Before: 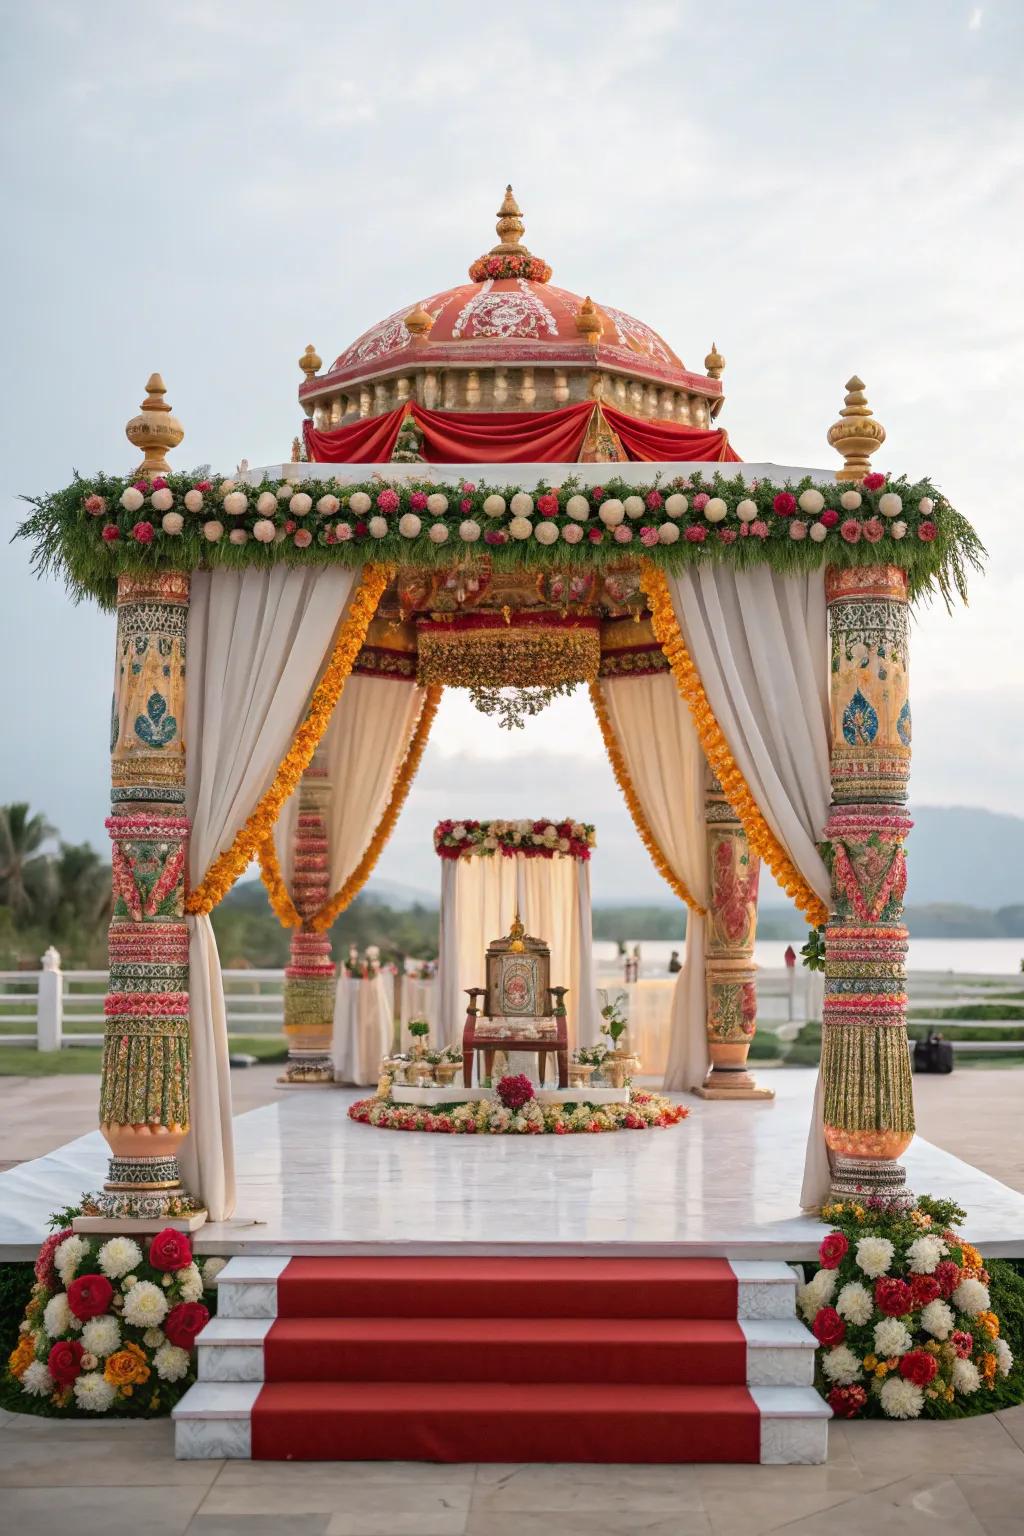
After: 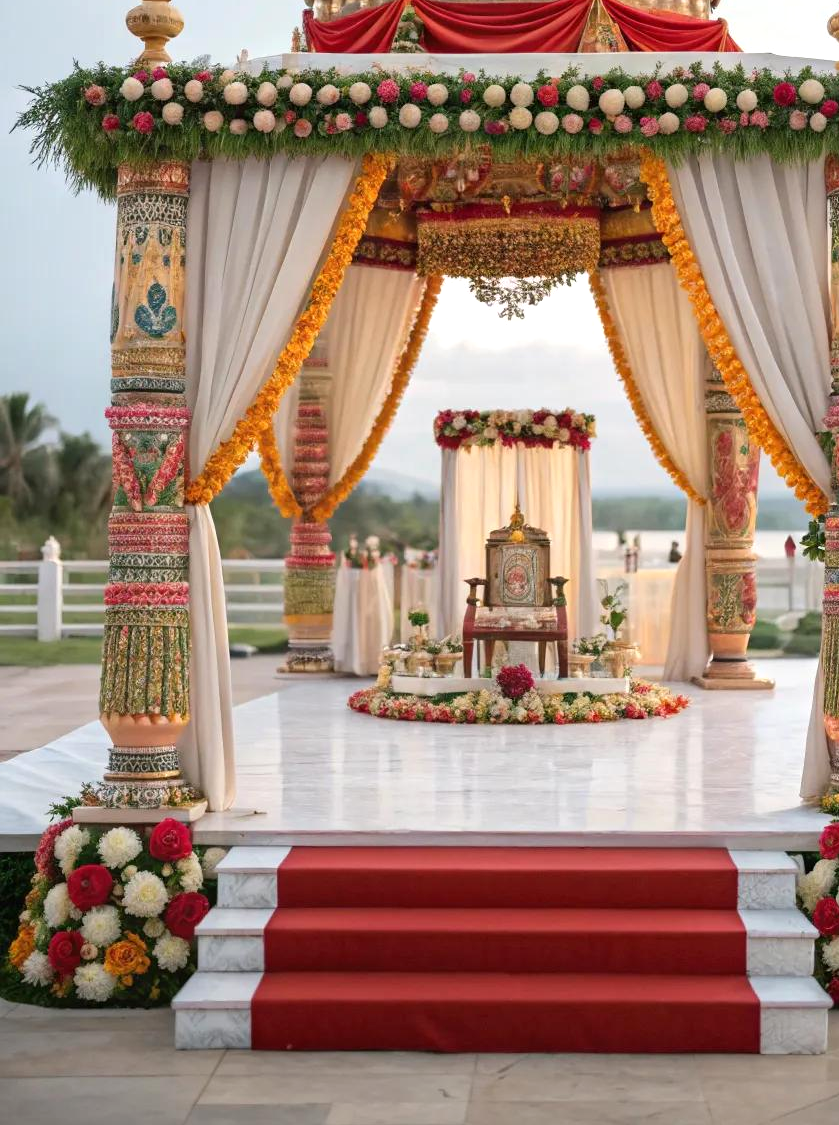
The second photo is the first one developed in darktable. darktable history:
exposure: exposure 0.202 EV, compensate highlight preservation false
crop: top 26.708%, right 18.019%
